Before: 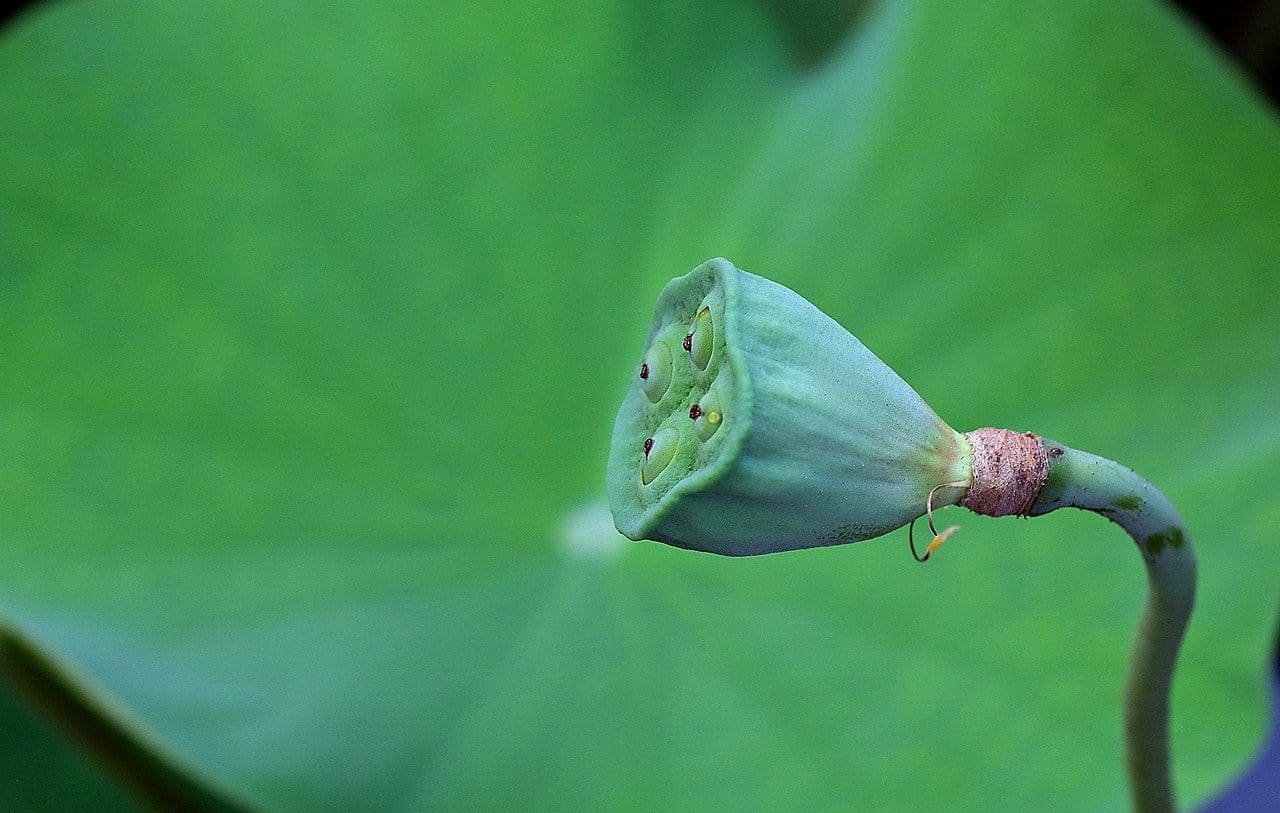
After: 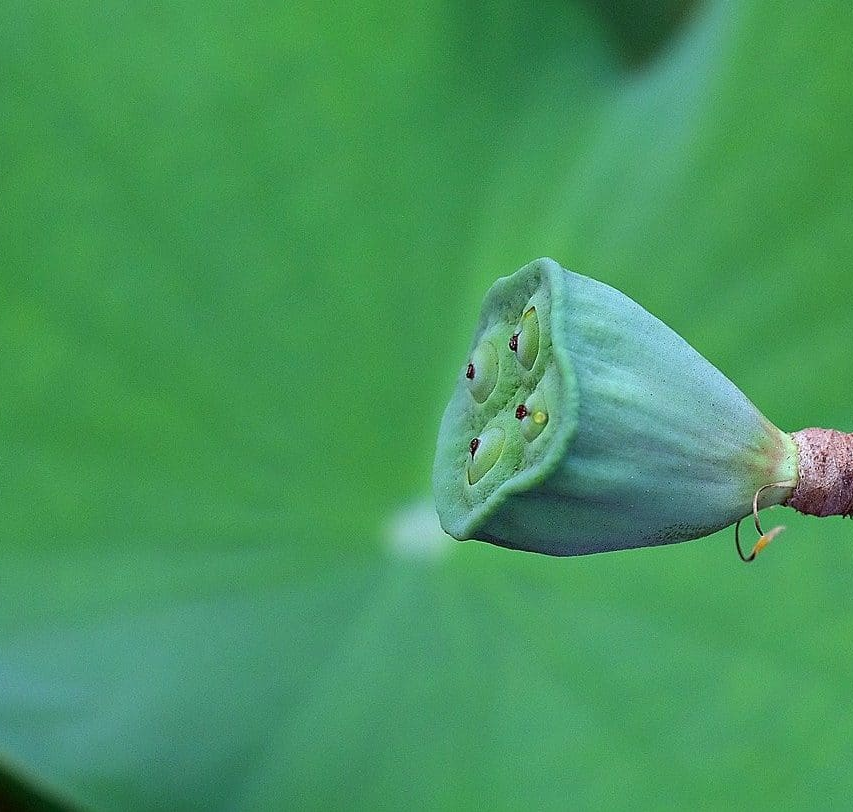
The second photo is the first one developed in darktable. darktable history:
crop and rotate: left 13.657%, right 19.668%
